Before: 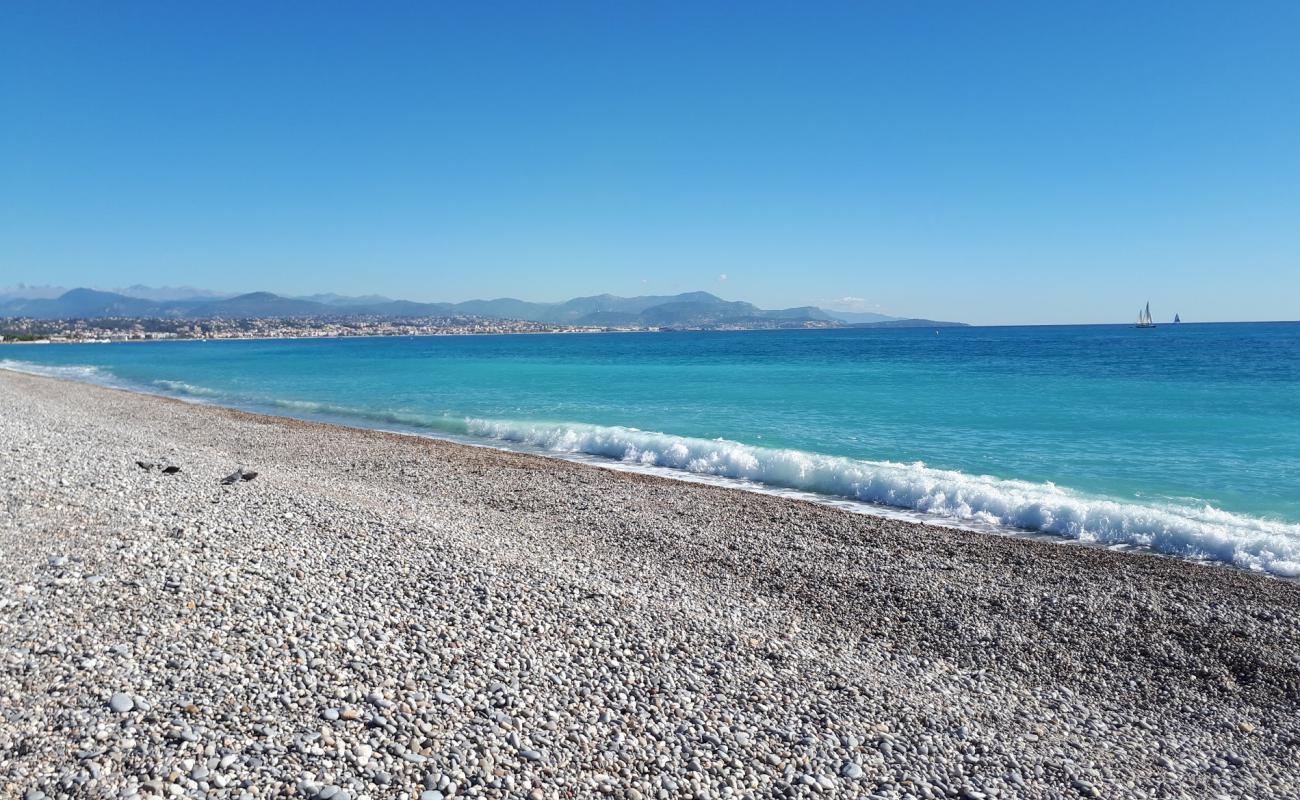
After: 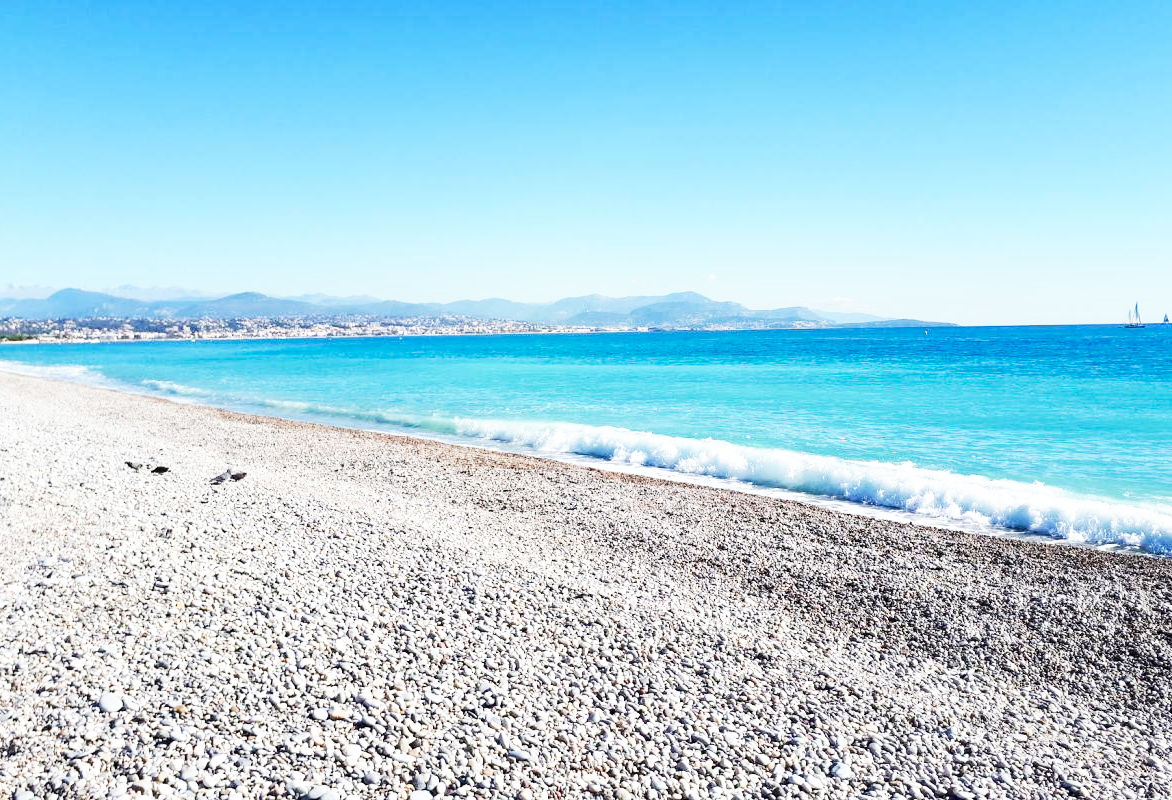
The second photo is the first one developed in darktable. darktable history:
base curve: curves: ch0 [(0, 0) (0.007, 0.004) (0.027, 0.03) (0.046, 0.07) (0.207, 0.54) (0.442, 0.872) (0.673, 0.972) (1, 1)], preserve colors none
crop and rotate: left 0.913%, right 8.909%
